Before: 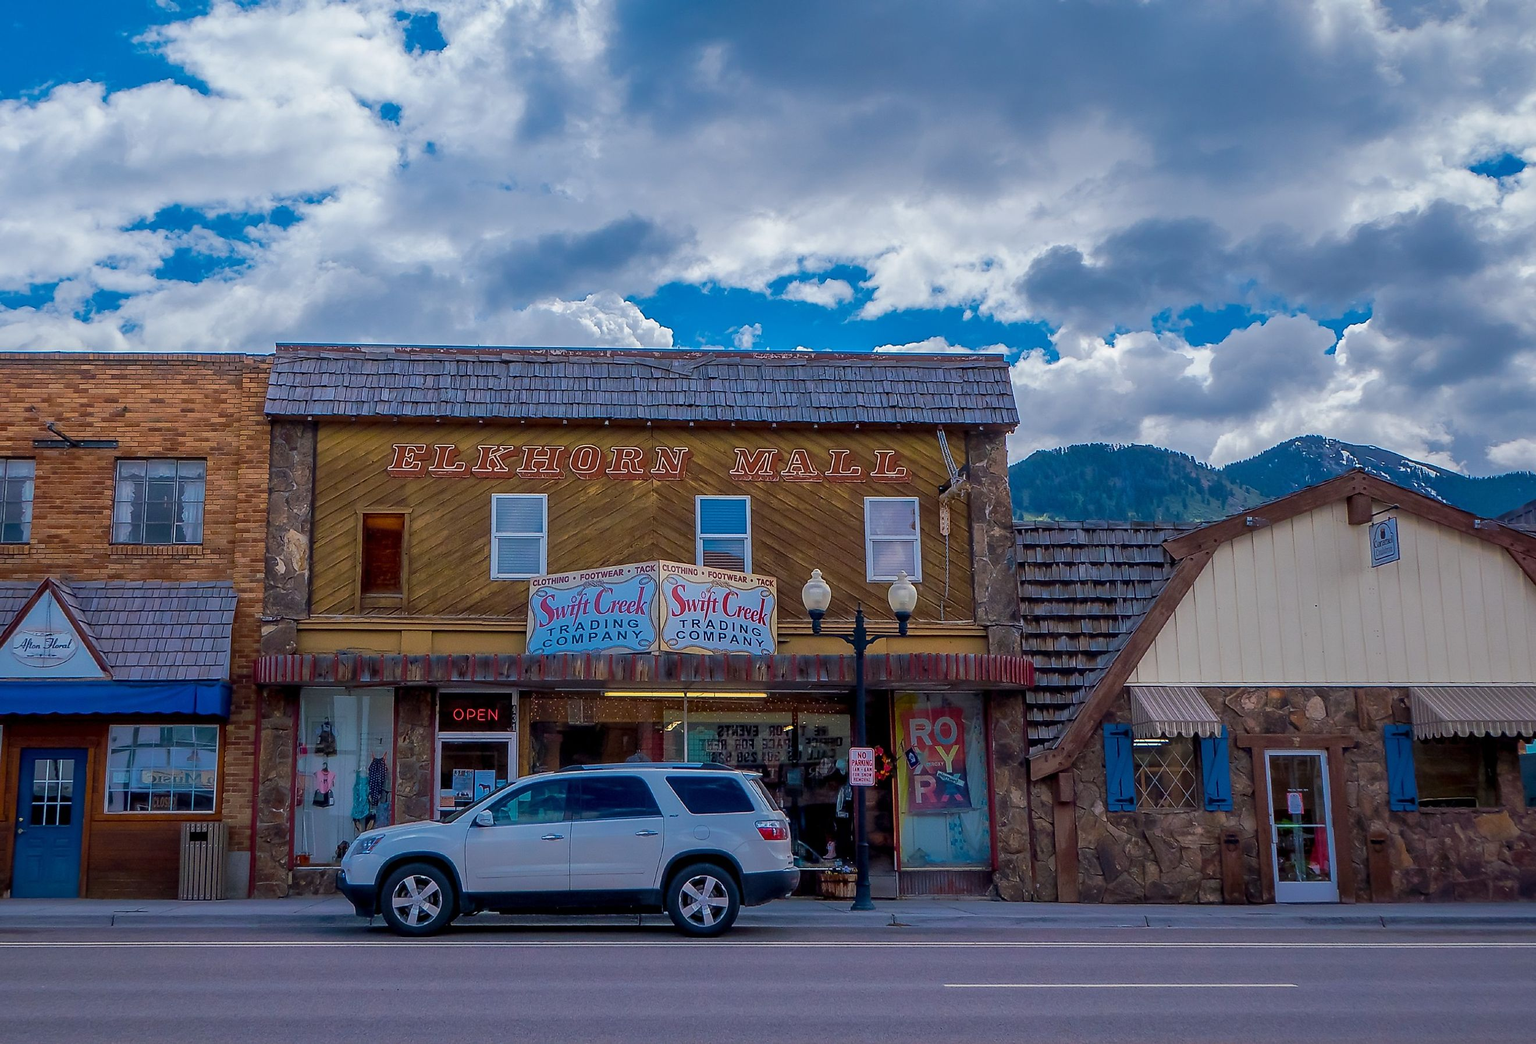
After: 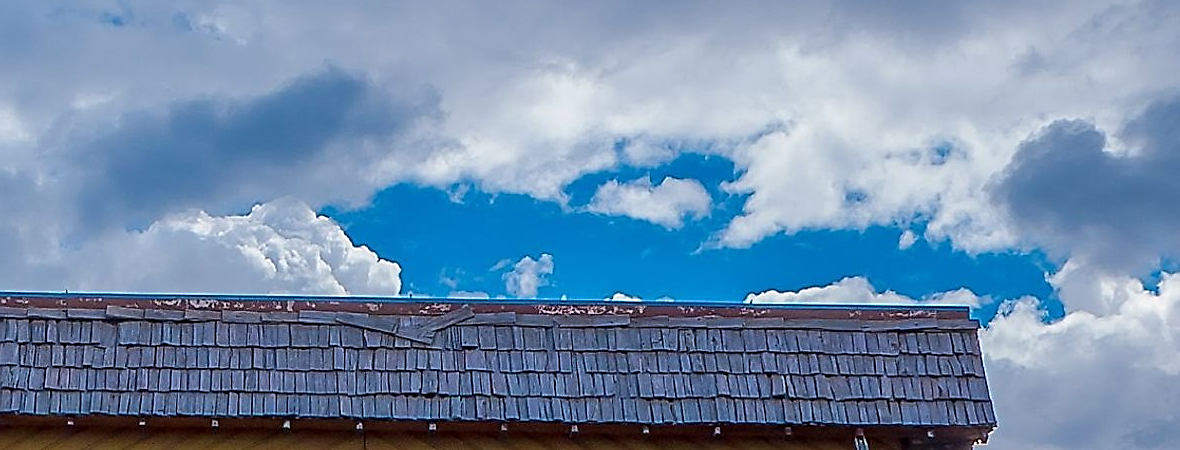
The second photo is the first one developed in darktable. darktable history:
sharpen: on, module defaults
crop: left 28.64%, top 16.832%, right 26.637%, bottom 58.055%
